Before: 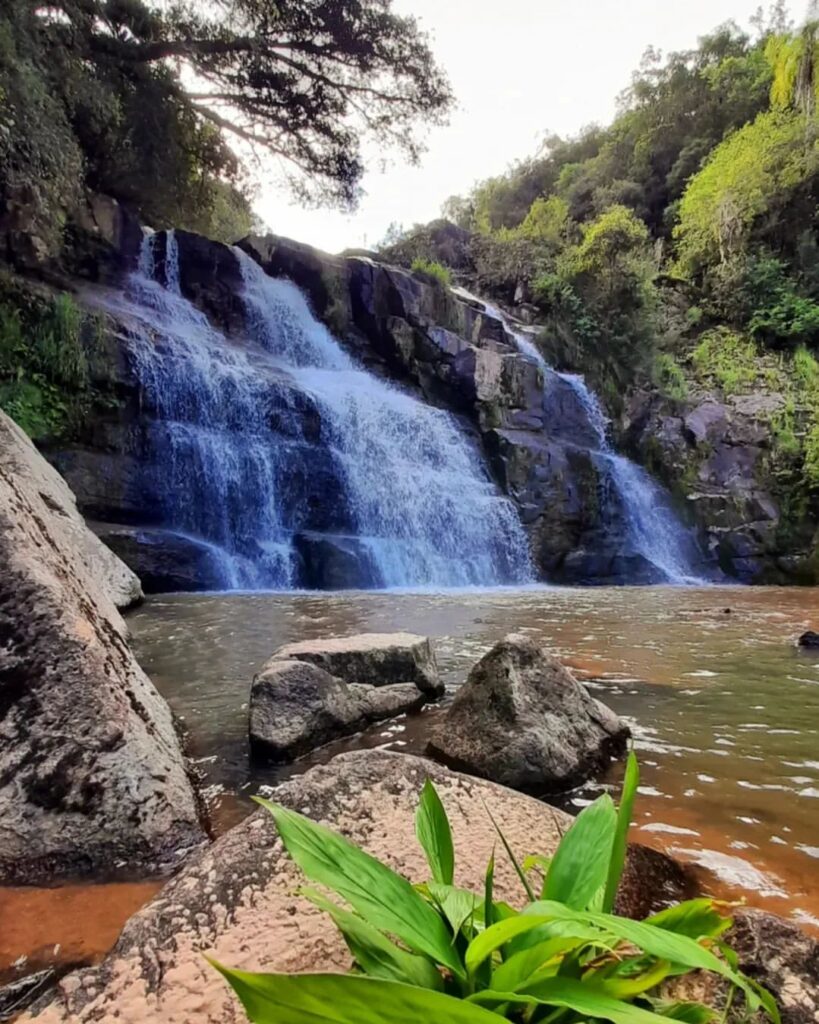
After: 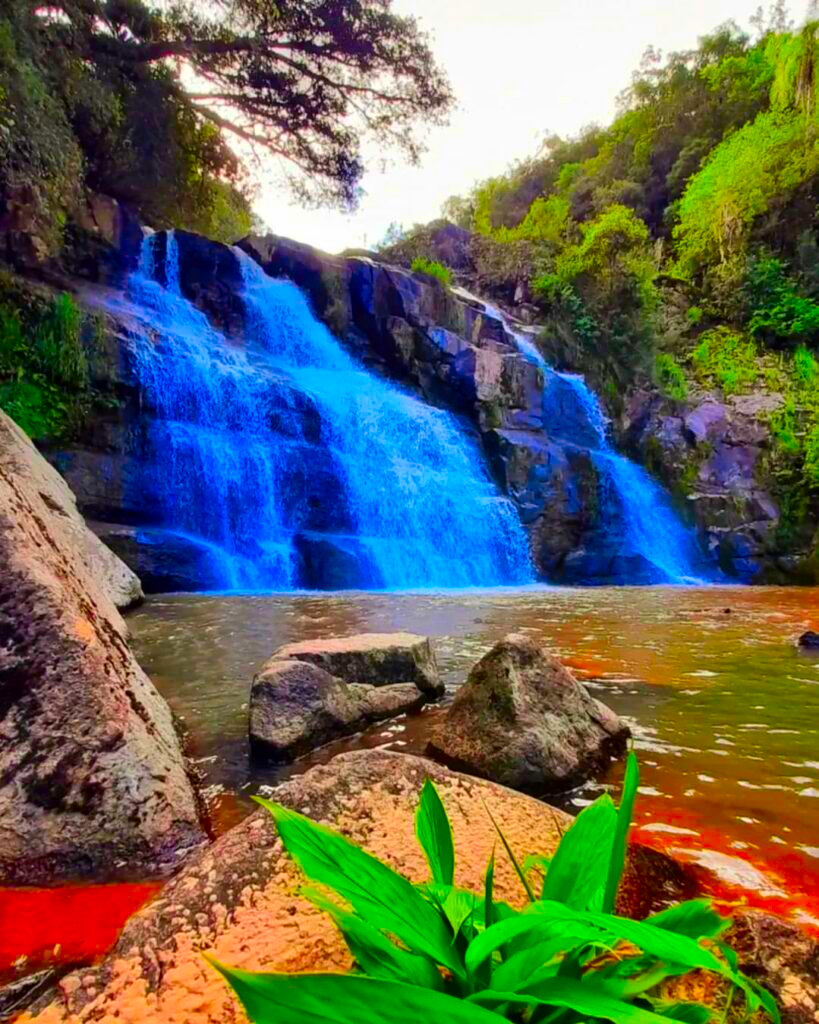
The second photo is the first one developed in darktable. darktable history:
color correction: highlights b* 0.036, saturation 2.96
